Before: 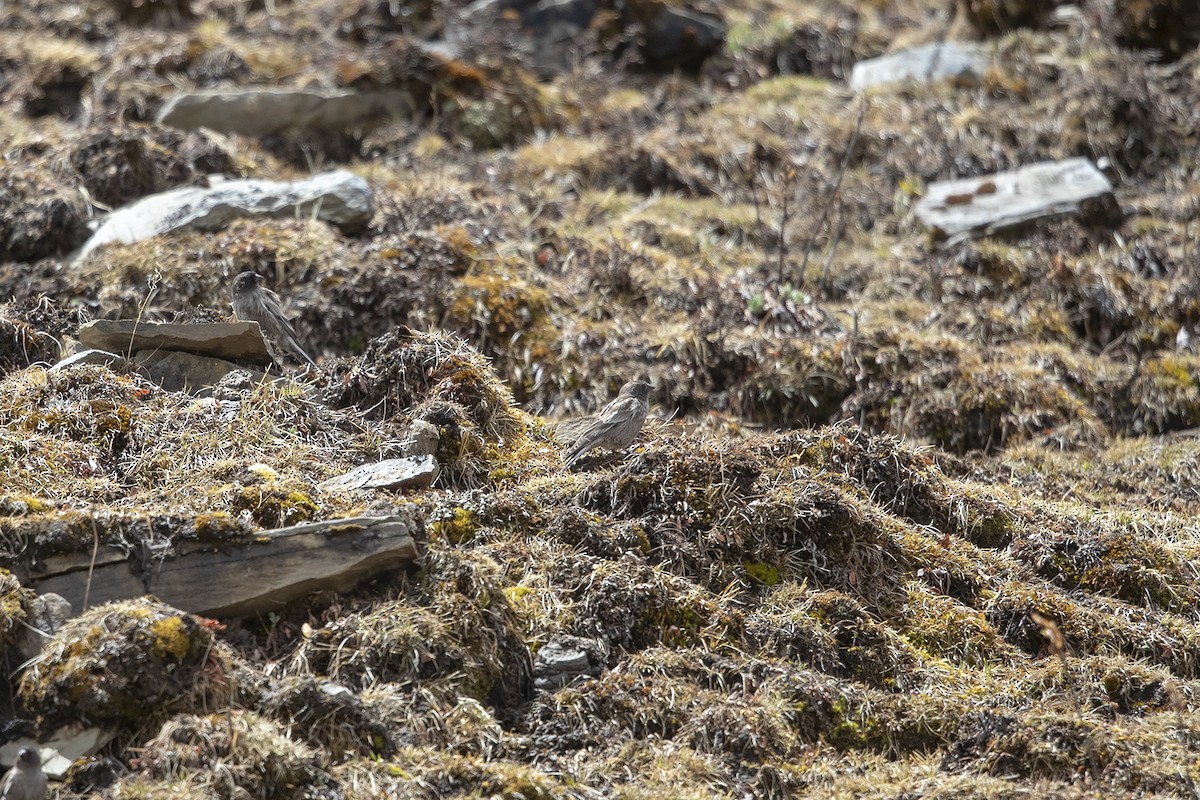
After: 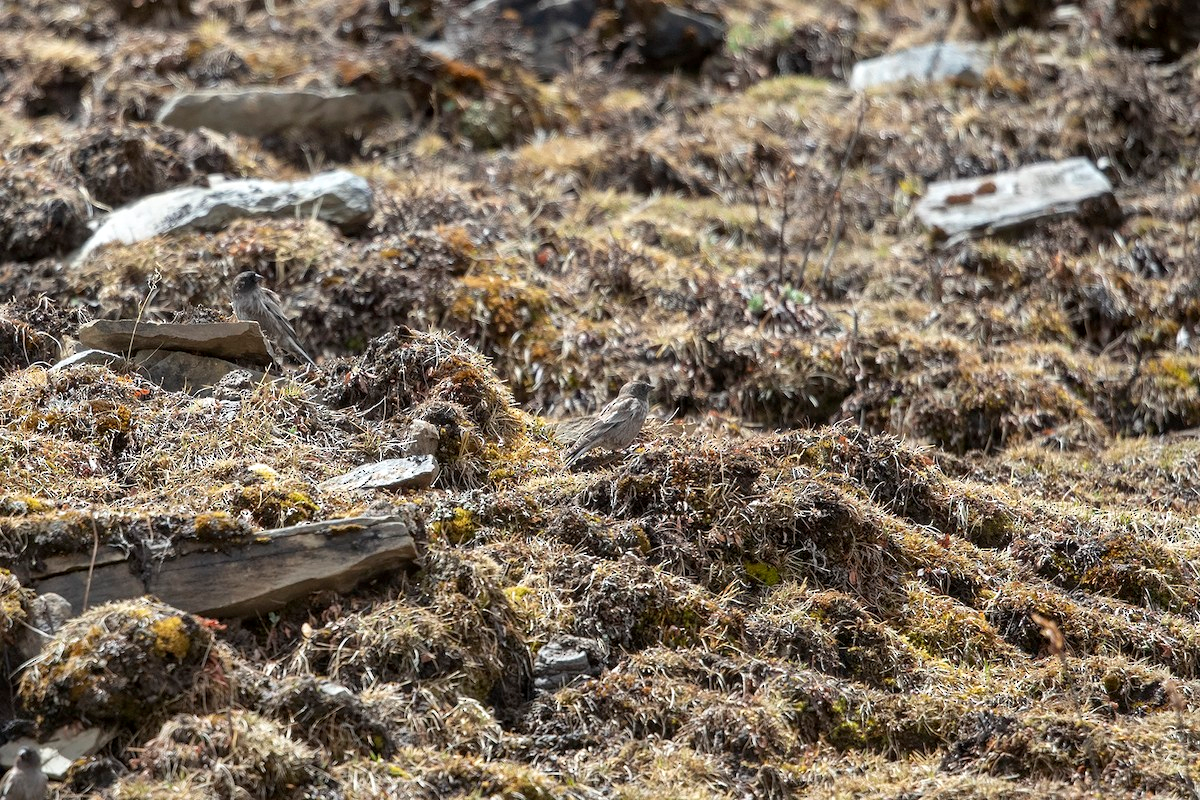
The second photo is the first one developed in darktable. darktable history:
local contrast: mode bilateral grid, contrast 28, coarseness 15, detail 116%, midtone range 0.2
